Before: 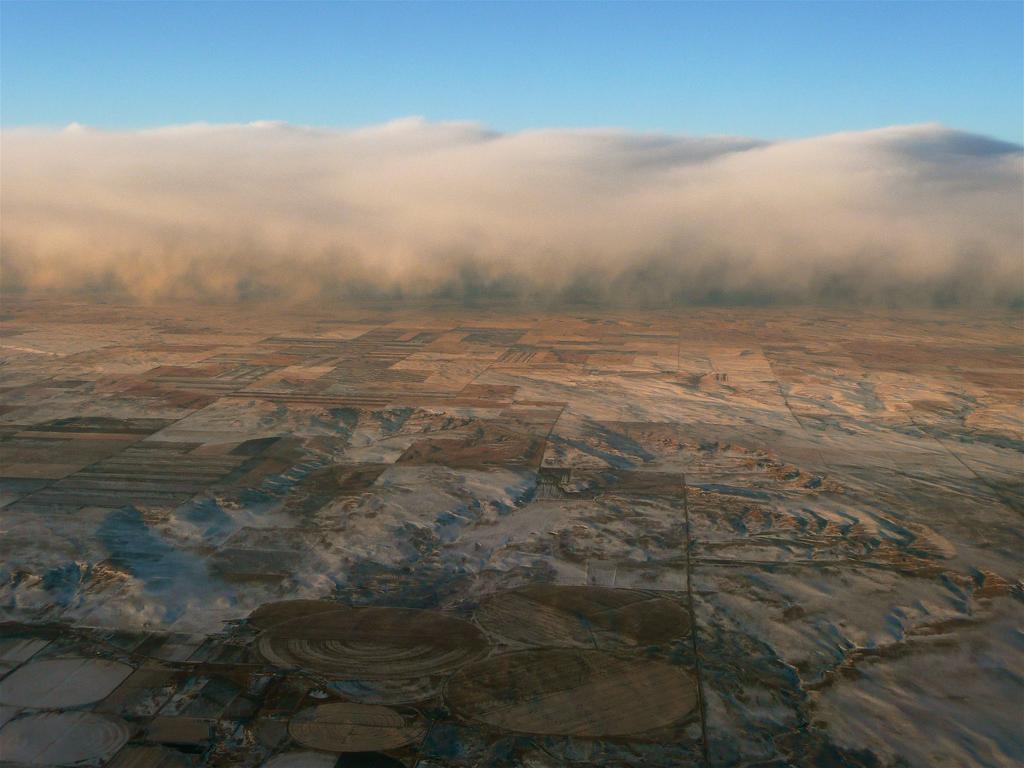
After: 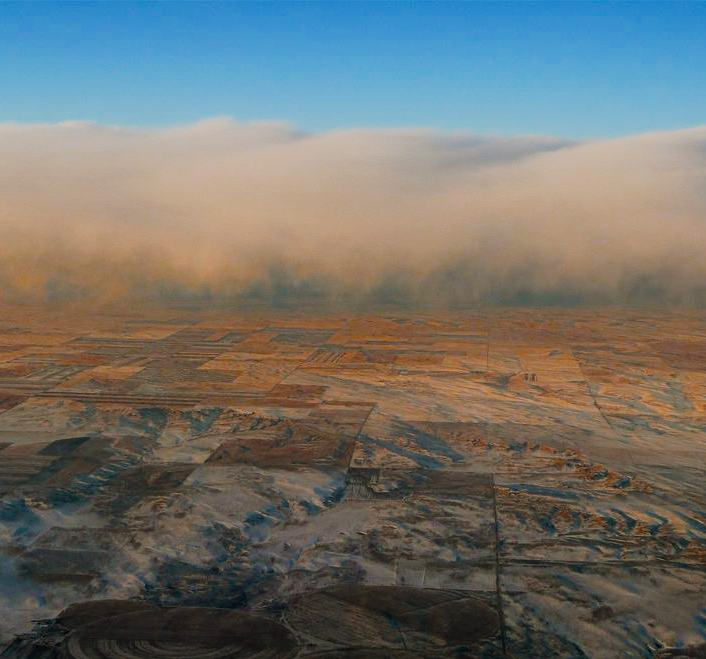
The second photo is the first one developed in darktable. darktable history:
crop: left 18.723%, right 12.246%, bottom 14.175%
color balance rgb: power › chroma 0.23%, power › hue 63.21°, global offset › chroma 0.093%, global offset › hue 253.85°, perceptual saturation grading › global saturation 29.979%, saturation formula JzAzBz (2021)
filmic rgb: black relative exposure -7.65 EV, white relative exposure 4.56 EV, hardness 3.61, add noise in highlights 0.001, preserve chrominance luminance Y, color science v3 (2019), use custom middle-gray values true, contrast in highlights soft
